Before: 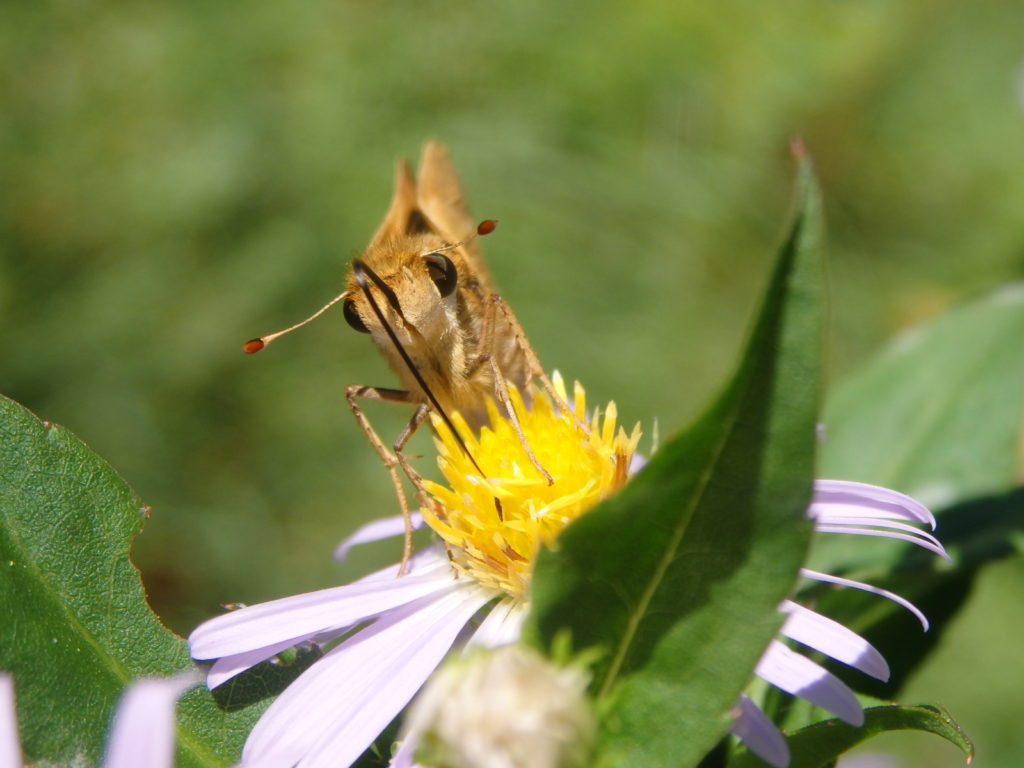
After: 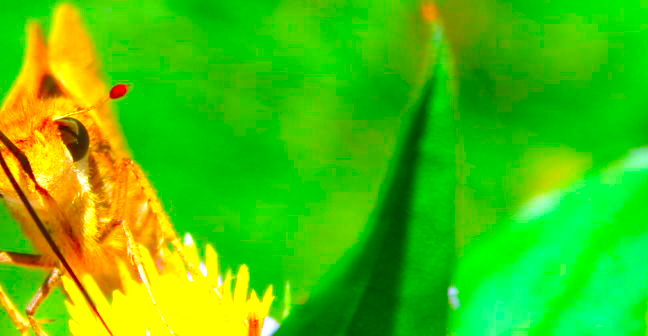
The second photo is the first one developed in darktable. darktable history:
exposure: black level correction 0, exposure 1.001 EV, compensate highlight preservation false
color calibration: x 0.37, y 0.382, temperature 4305.88 K
crop: left 36.035%, top 17.828%, right 0.634%, bottom 38.371%
color correction: highlights b* -0.012, saturation 2.96
